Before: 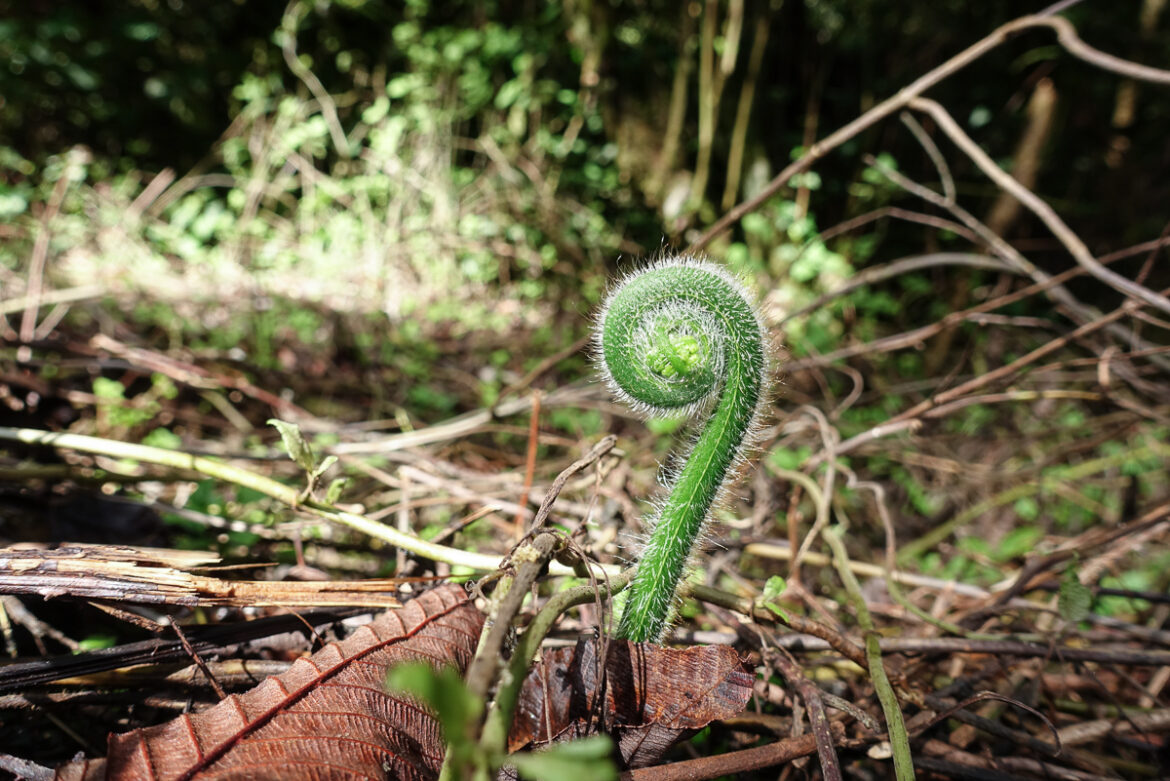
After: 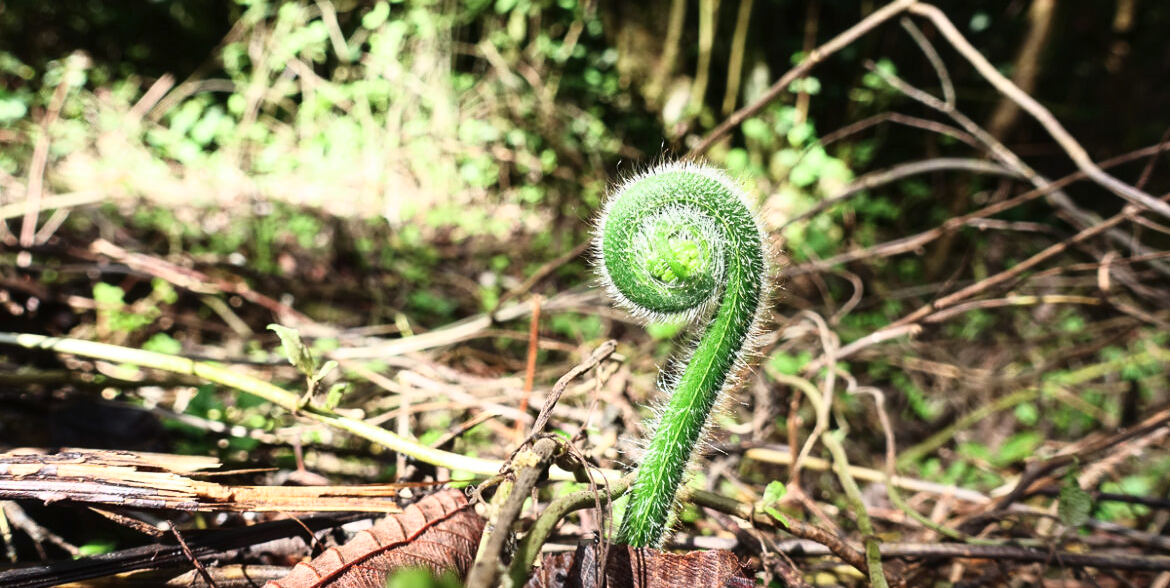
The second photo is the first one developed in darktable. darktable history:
tone curve: curves: ch0 [(0, 0.013) (0.198, 0.175) (0.512, 0.582) (0.625, 0.754) (0.81, 0.934) (1, 1)], color space Lab, linked channels, preserve colors none
tone equalizer: on, module defaults
crop and rotate: top 12.183%, bottom 12.484%
